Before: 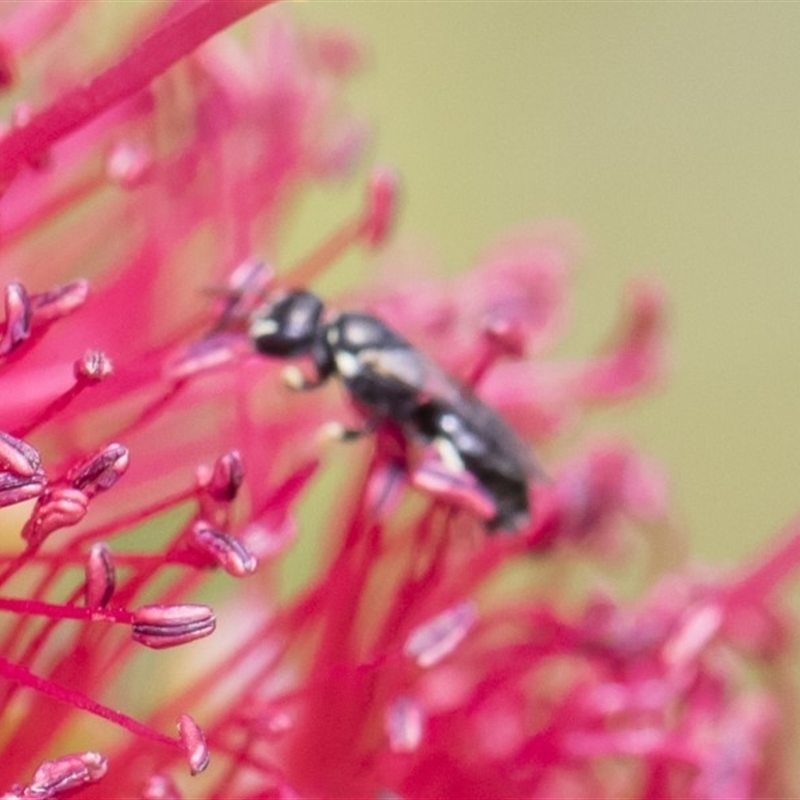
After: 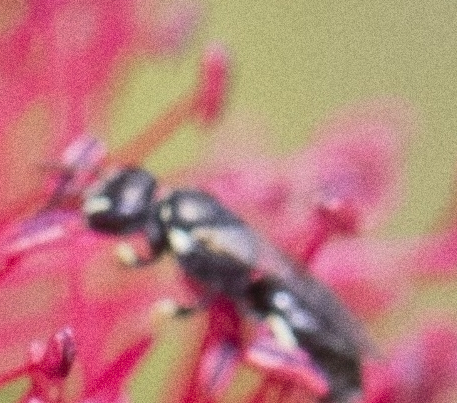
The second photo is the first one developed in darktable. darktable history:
crop: left 20.932%, top 15.471%, right 21.848%, bottom 34.081%
shadows and highlights: on, module defaults
grain: coarseness 0.09 ISO, strength 40%
